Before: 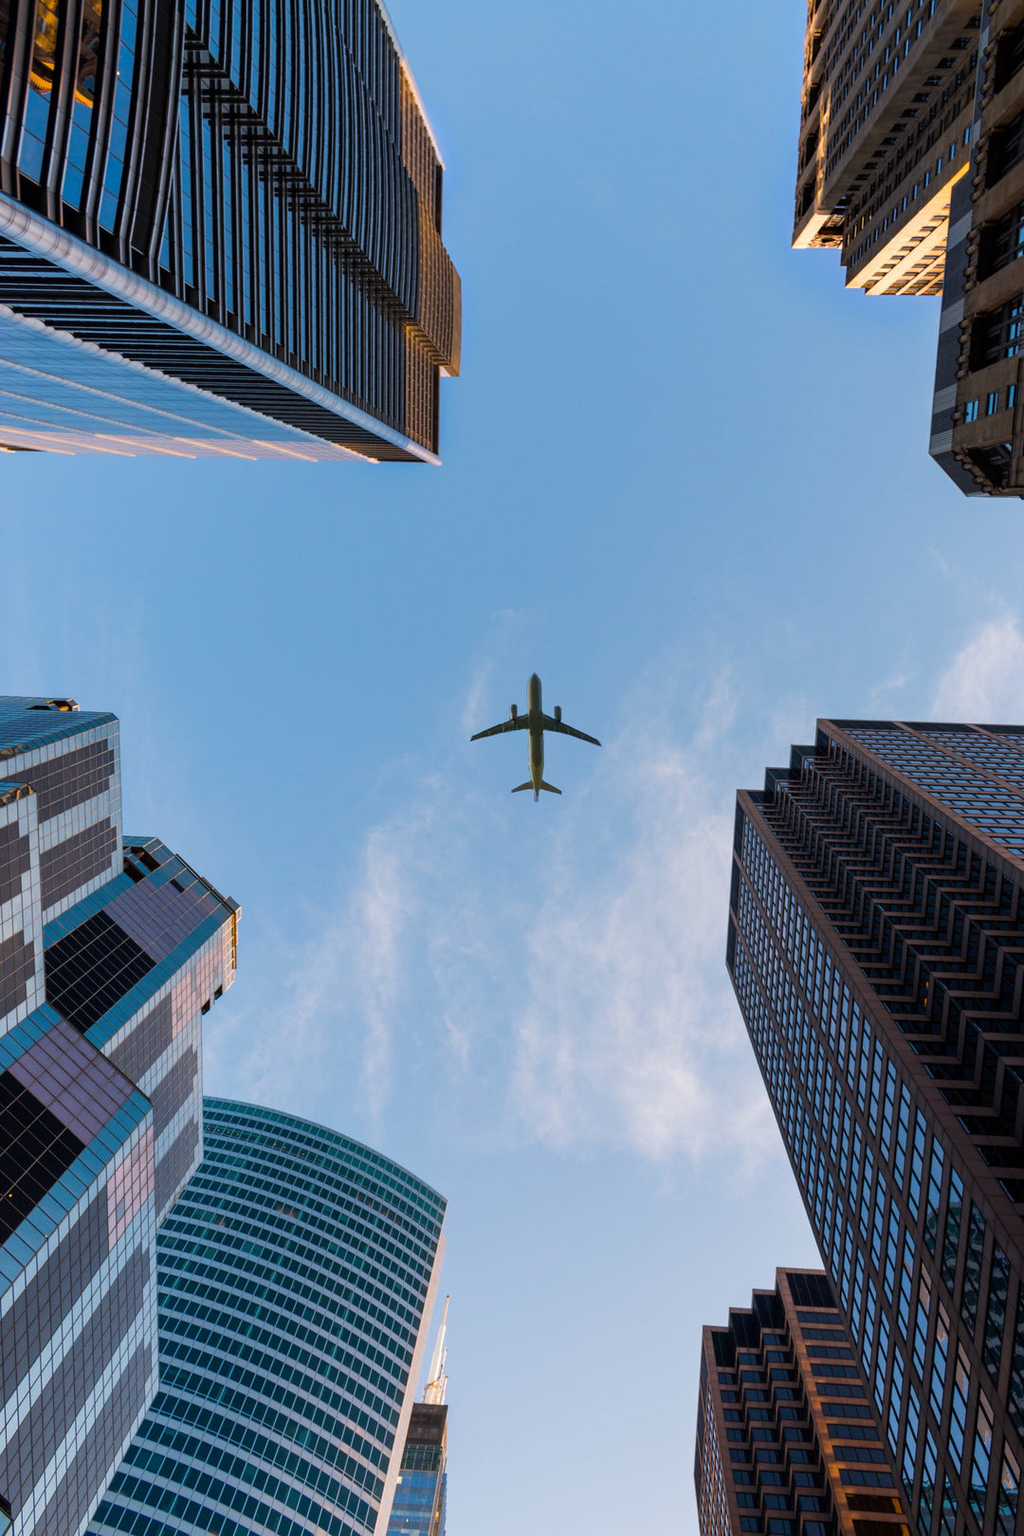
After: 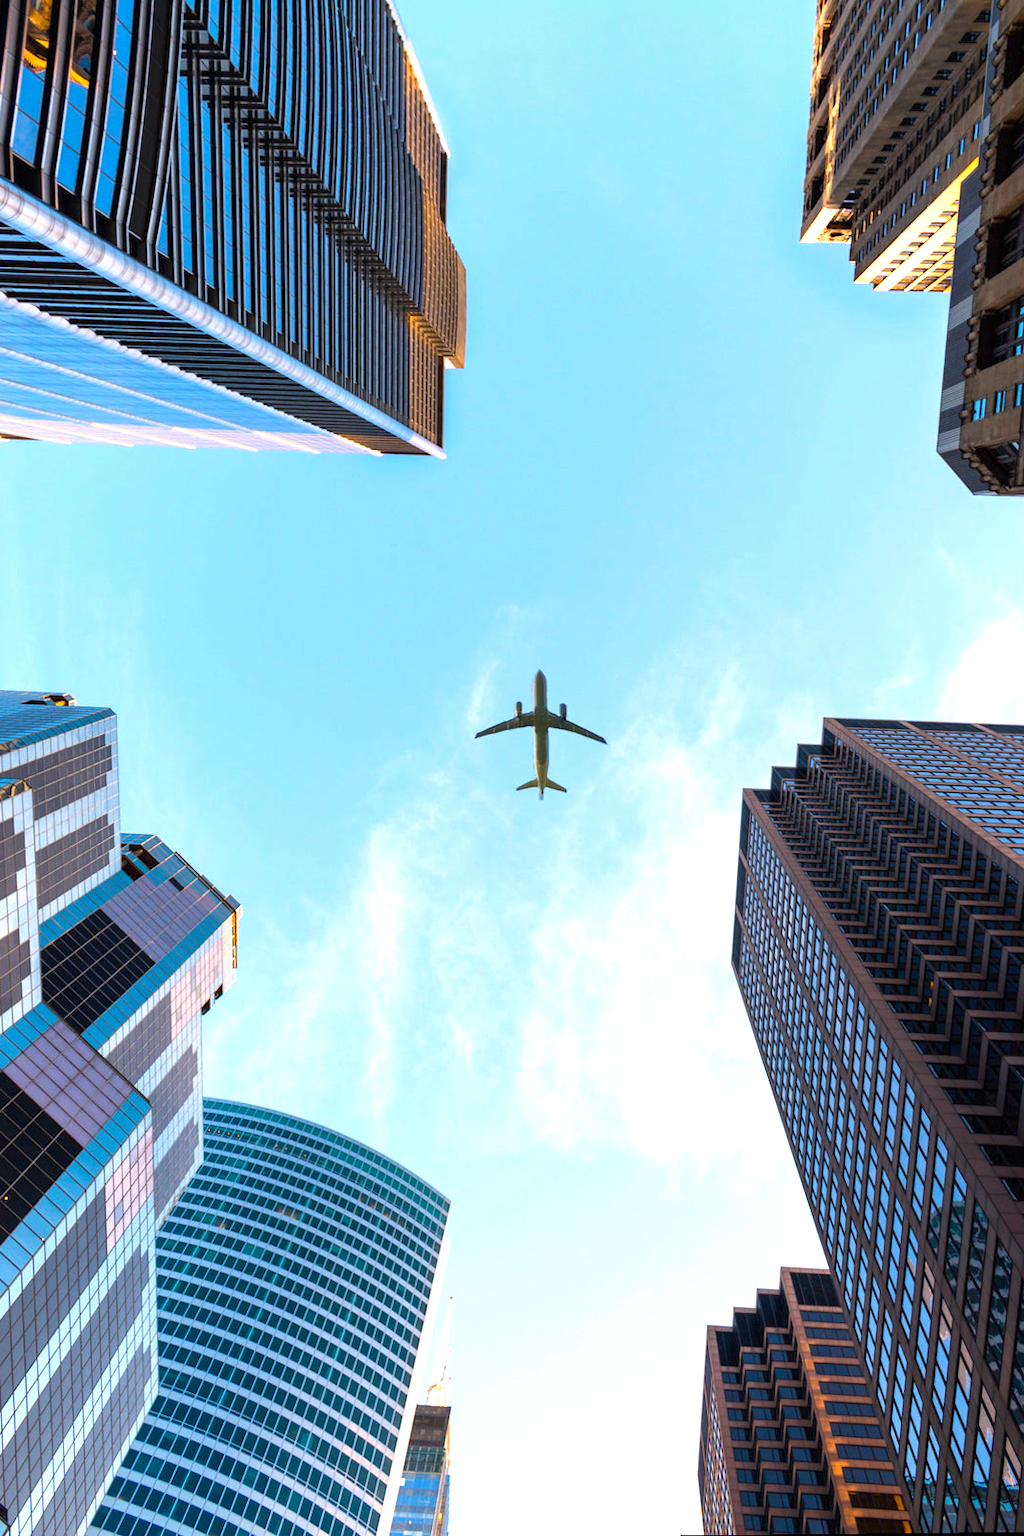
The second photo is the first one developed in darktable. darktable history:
color contrast: green-magenta contrast 1.1, blue-yellow contrast 1.1, unbound 0
rotate and perspective: rotation 0.174°, lens shift (vertical) 0.013, lens shift (horizontal) 0.019, shear 0.001, automatic cropping original format, crop left 0.007, crop right 0.991, crop top 0.016, crop bottom 0.997
exposure: black level correction 0, exposure 1.1 EV, compensate exposure bias true, compensate highlight preservation false
